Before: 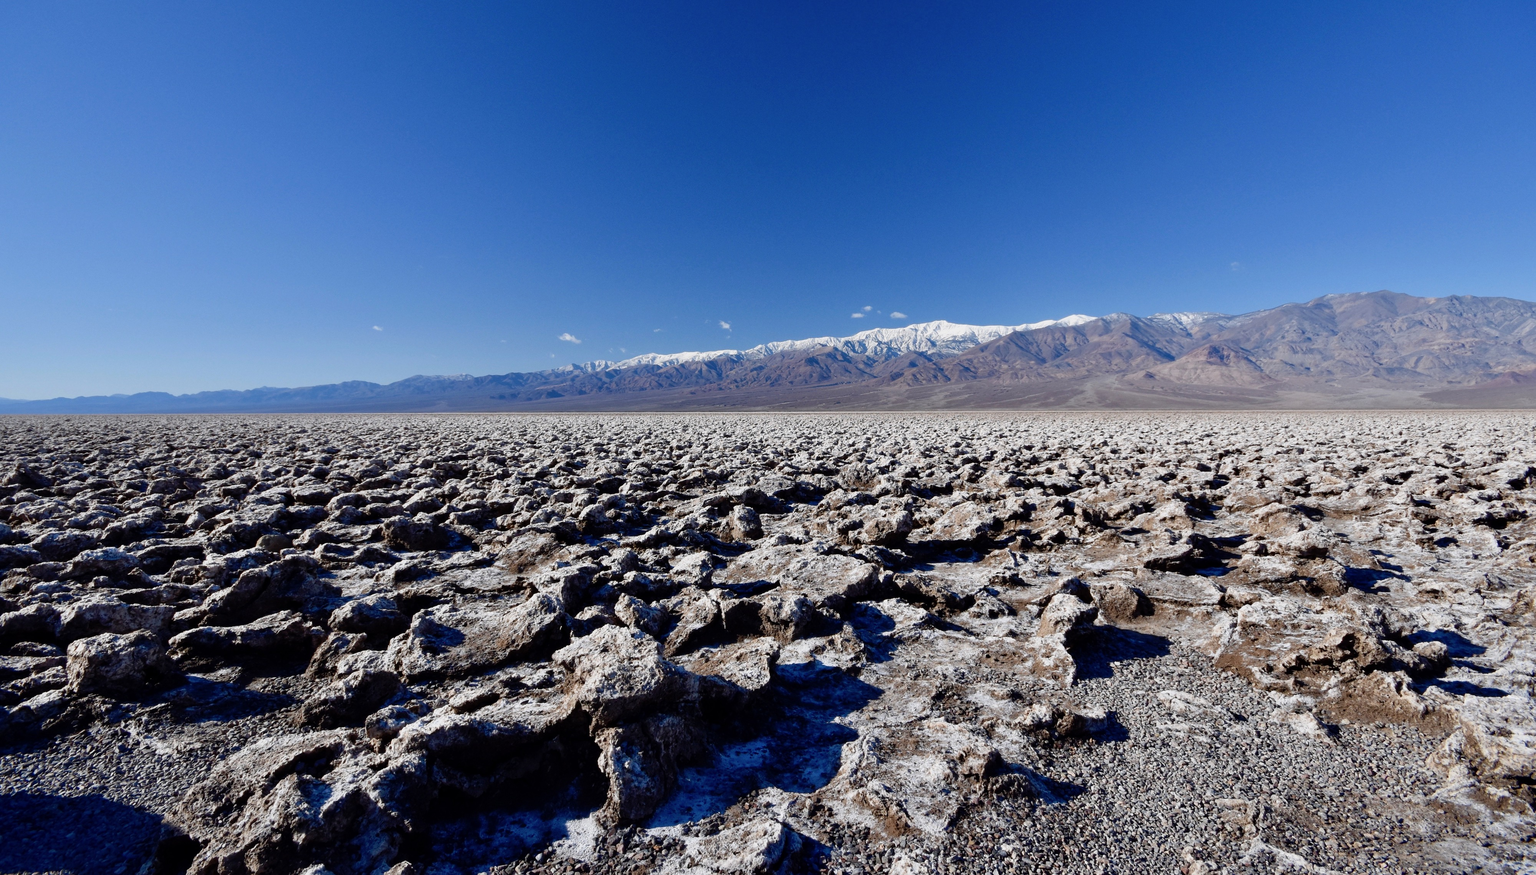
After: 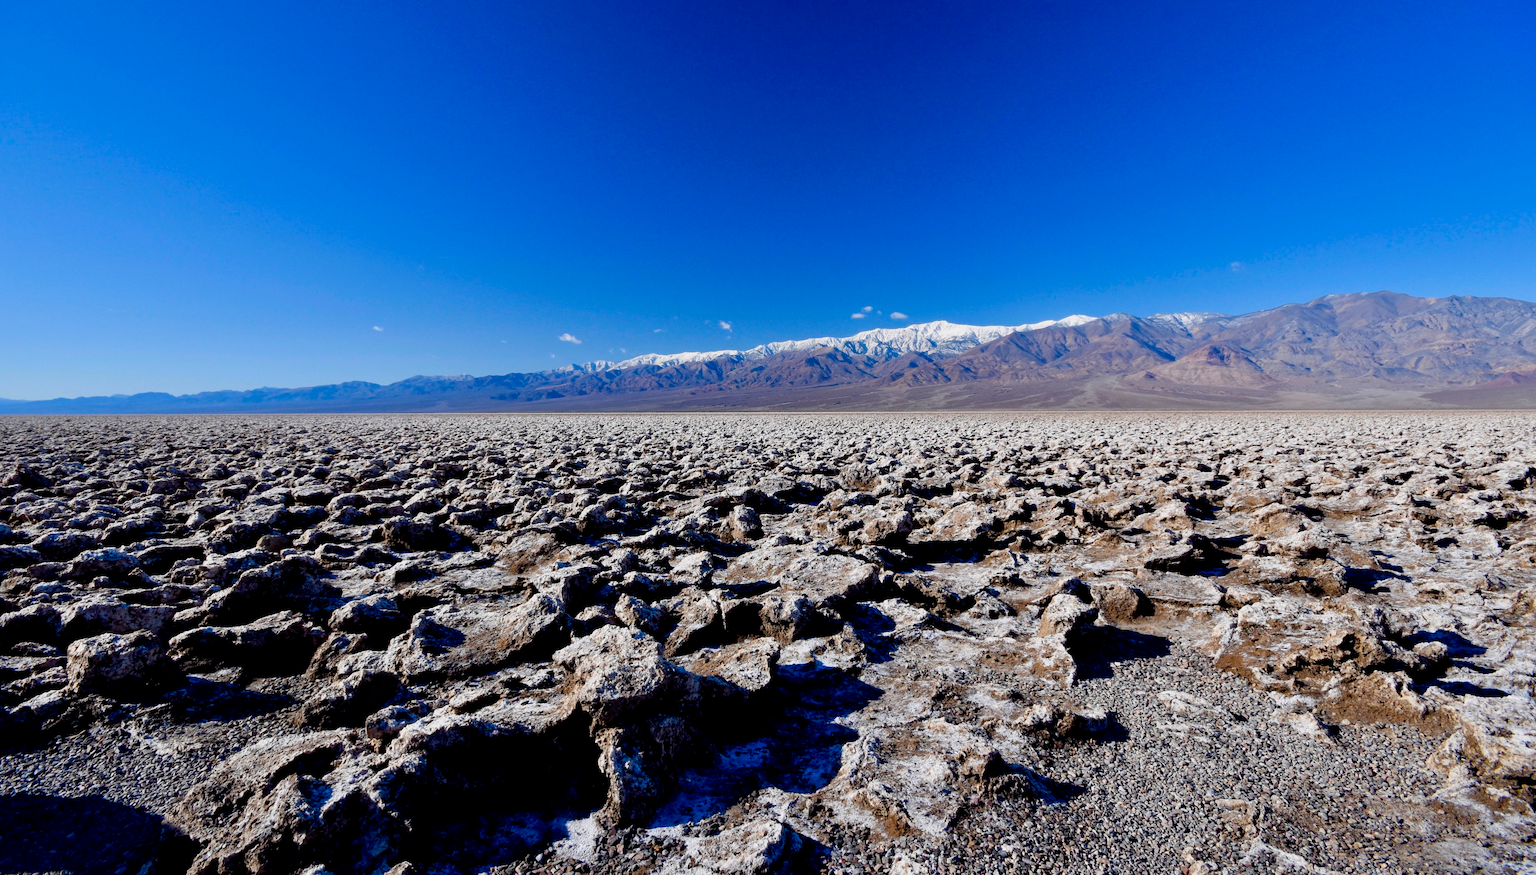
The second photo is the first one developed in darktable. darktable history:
color balance rgb: linear chroma grading › global chroma 8.697%, perceptual saturation grading › global saturation 39.674%
